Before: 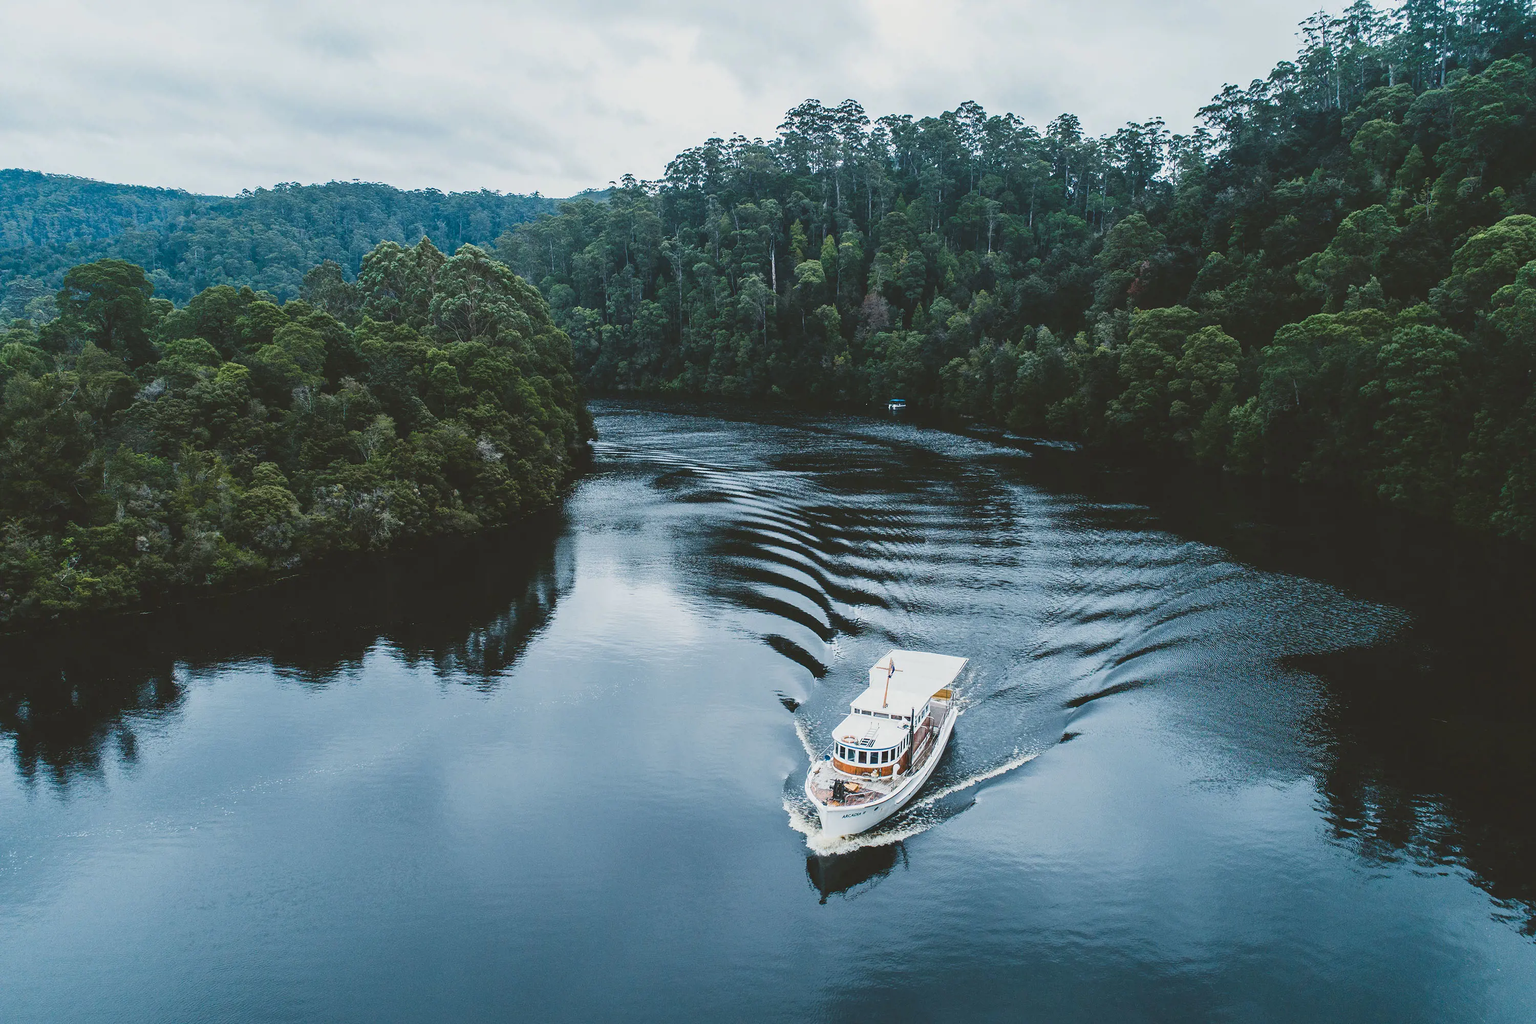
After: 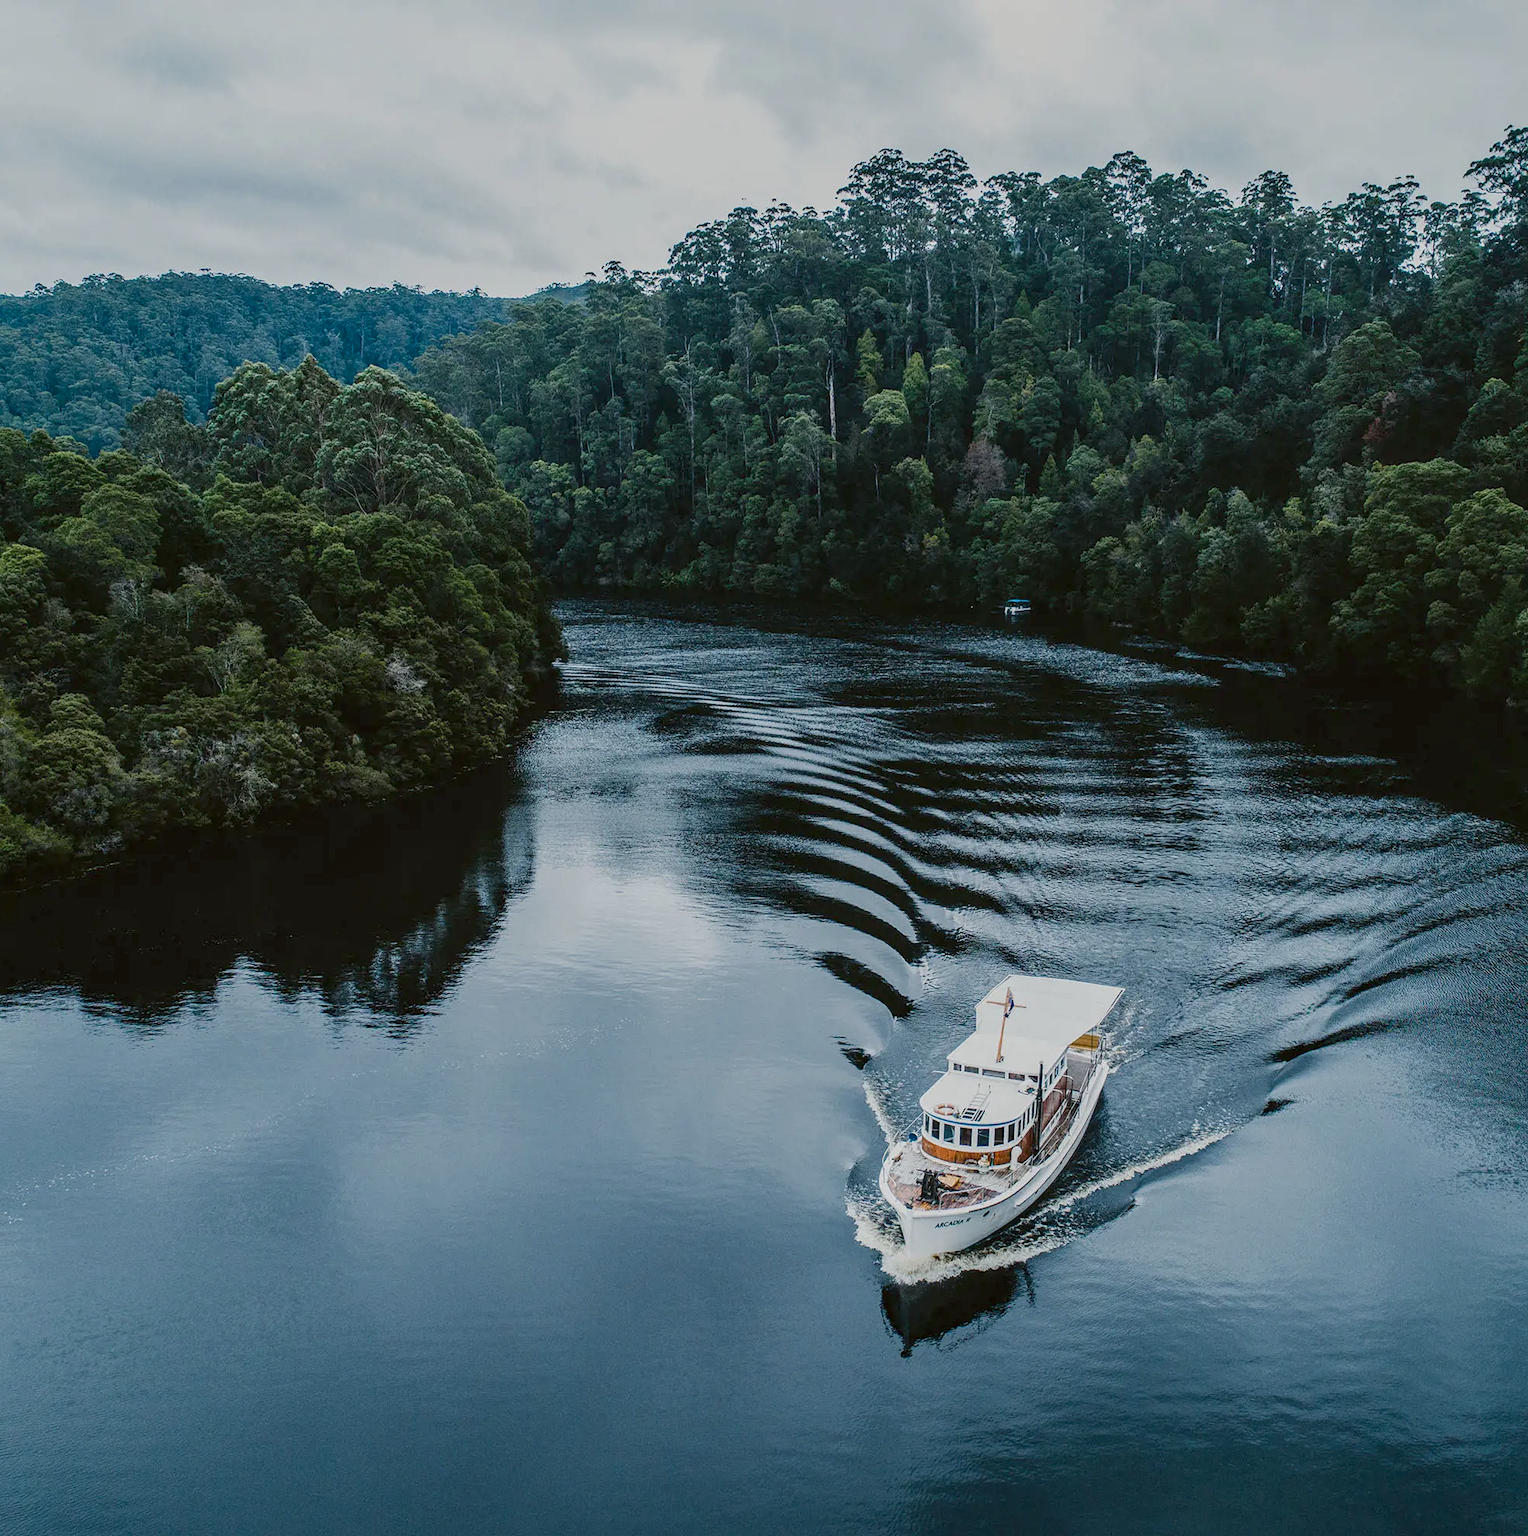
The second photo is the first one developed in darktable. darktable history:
exposure: black level correction 0.011, exposure -0.484 EV, compensate exposure bias true, compensate highlight preservation false
crop and rotate: left 14.327%, right 19.371%
local contrast: on, module defaults
